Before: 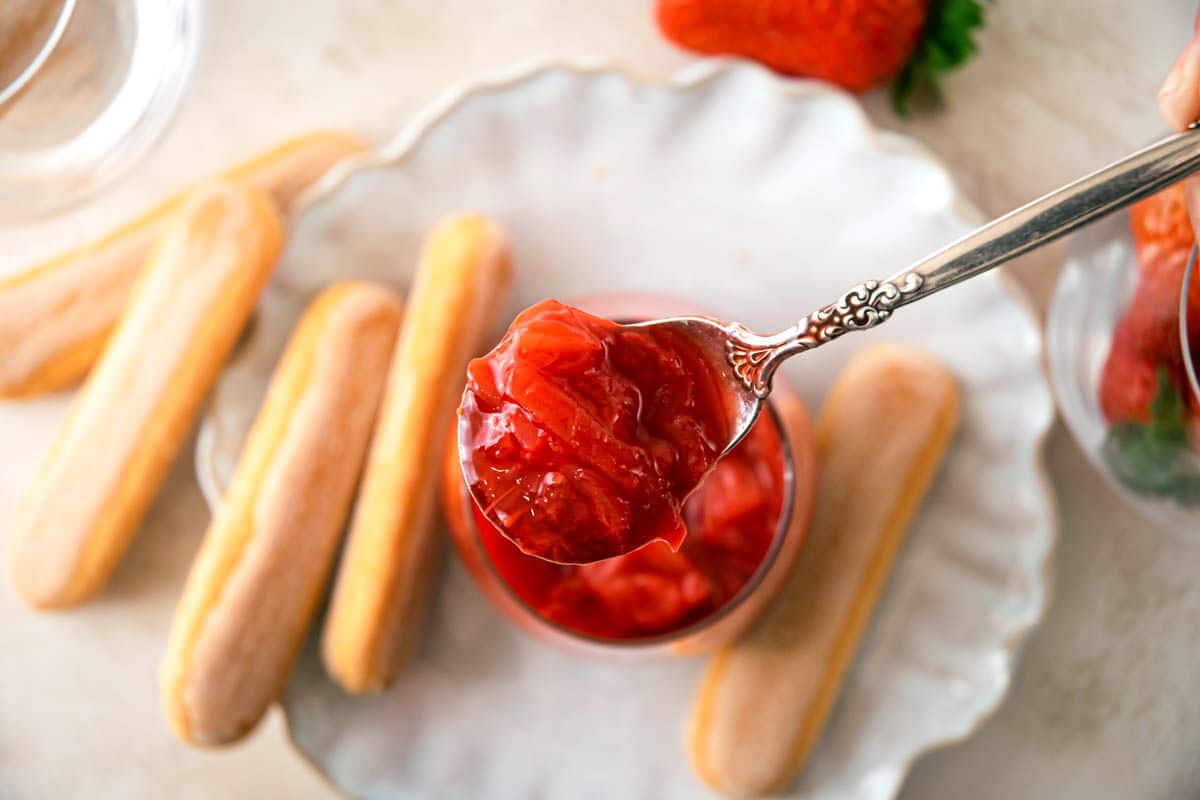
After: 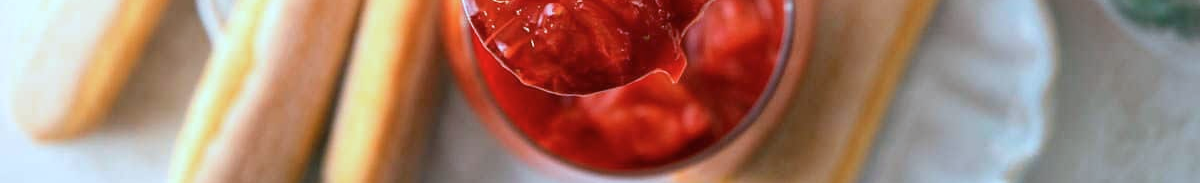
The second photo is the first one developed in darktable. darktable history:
crop and rotate: top 58.84%, bottom 18.277%
color calibration: gray › normalize channels true, x 0.382, y 0.371, temperature 3885.05 K, gamut compression 0.022
